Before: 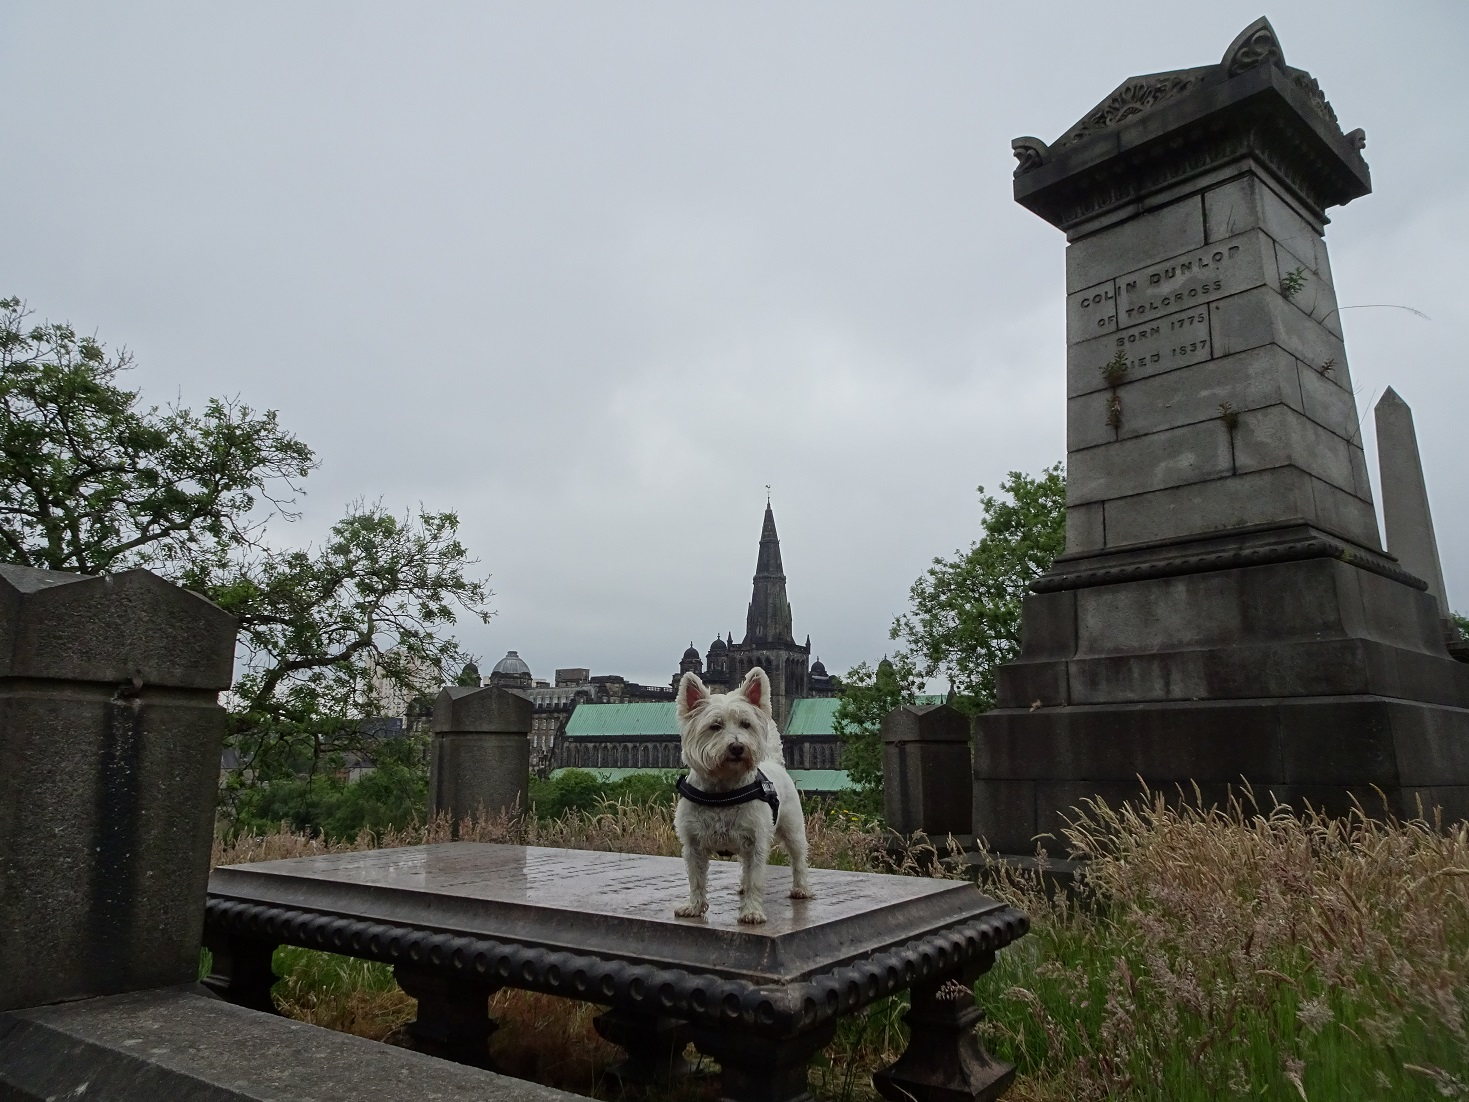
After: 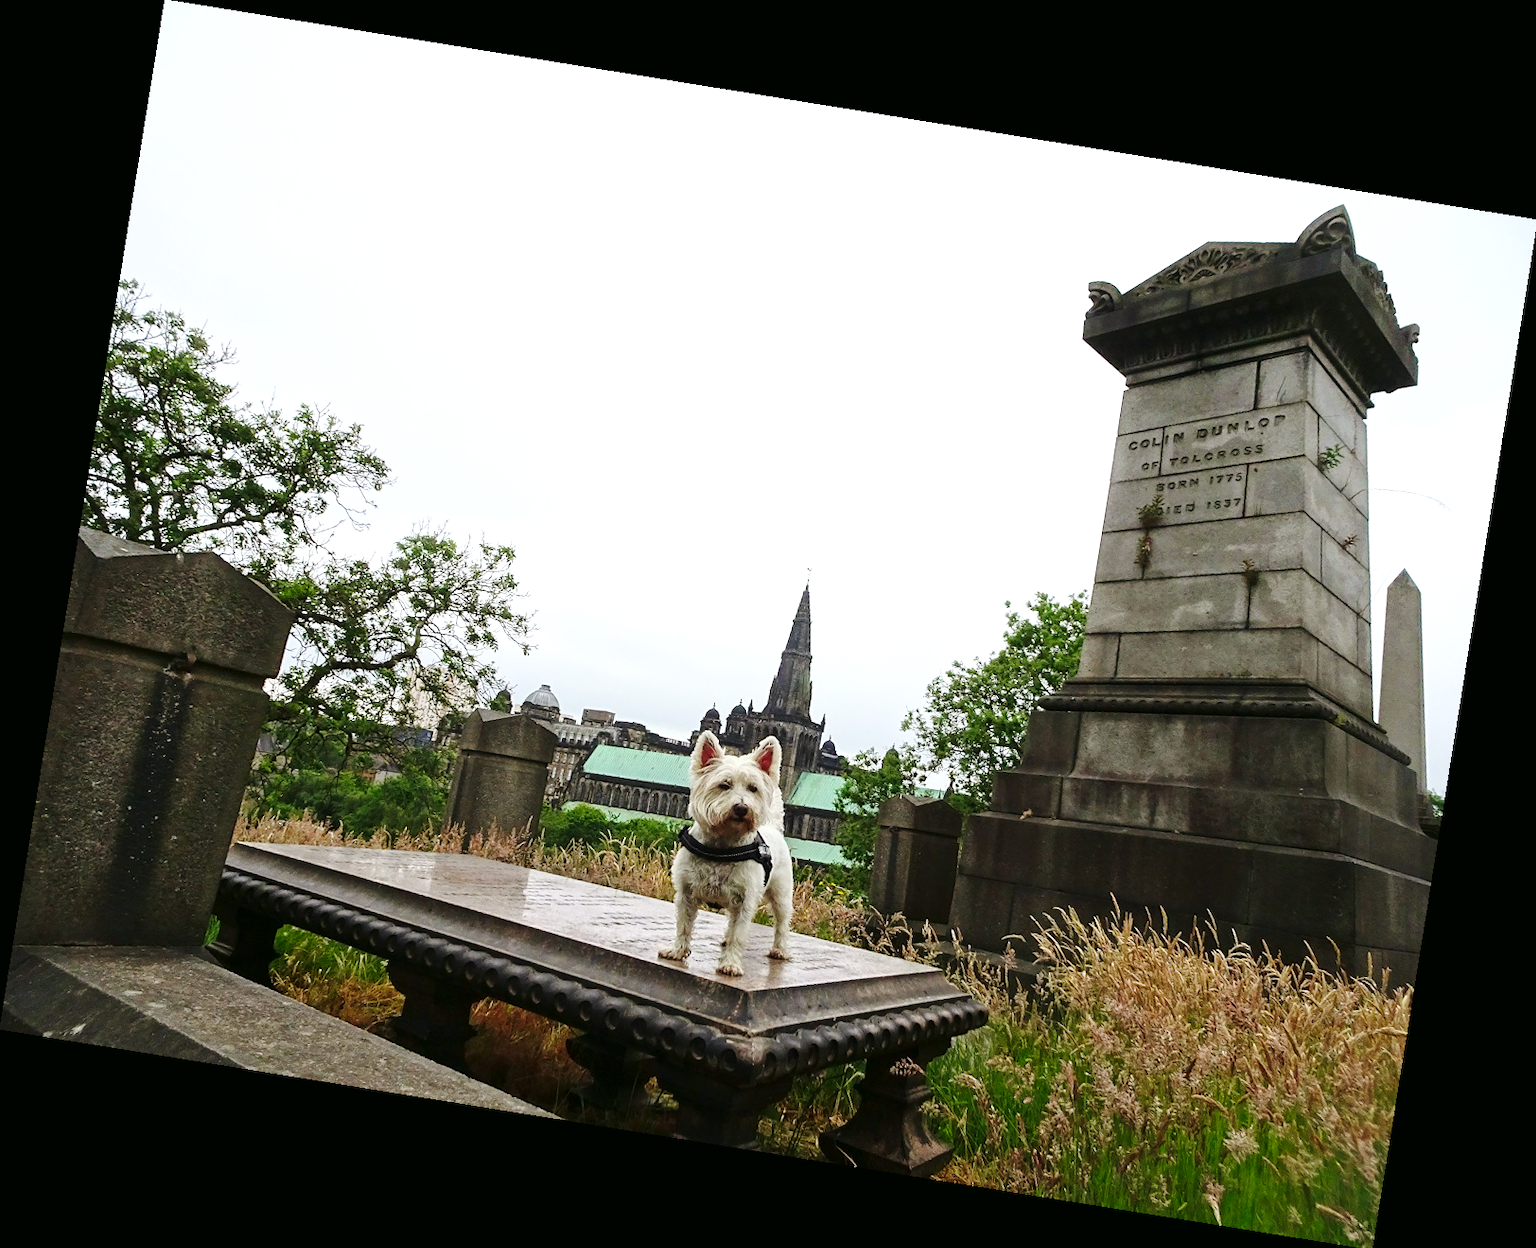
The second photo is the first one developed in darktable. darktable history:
levels: levels [0, 0.435, 0.917]
base curve: curves: ch0 [(0, 0) (0.028, 0.03) (0.121, 0.232) (0.46, 0.748) (0.859, 0.968) (1, 1)], preserve colors none
rotate and perspective: rotation 9.12°, automatic cropping off
color balance: mode lift, gamma, gain (sRGB), lift [1, 0.99, 1.01, 0.992], gamma [1, 1.037, 0.974, 0.963]
